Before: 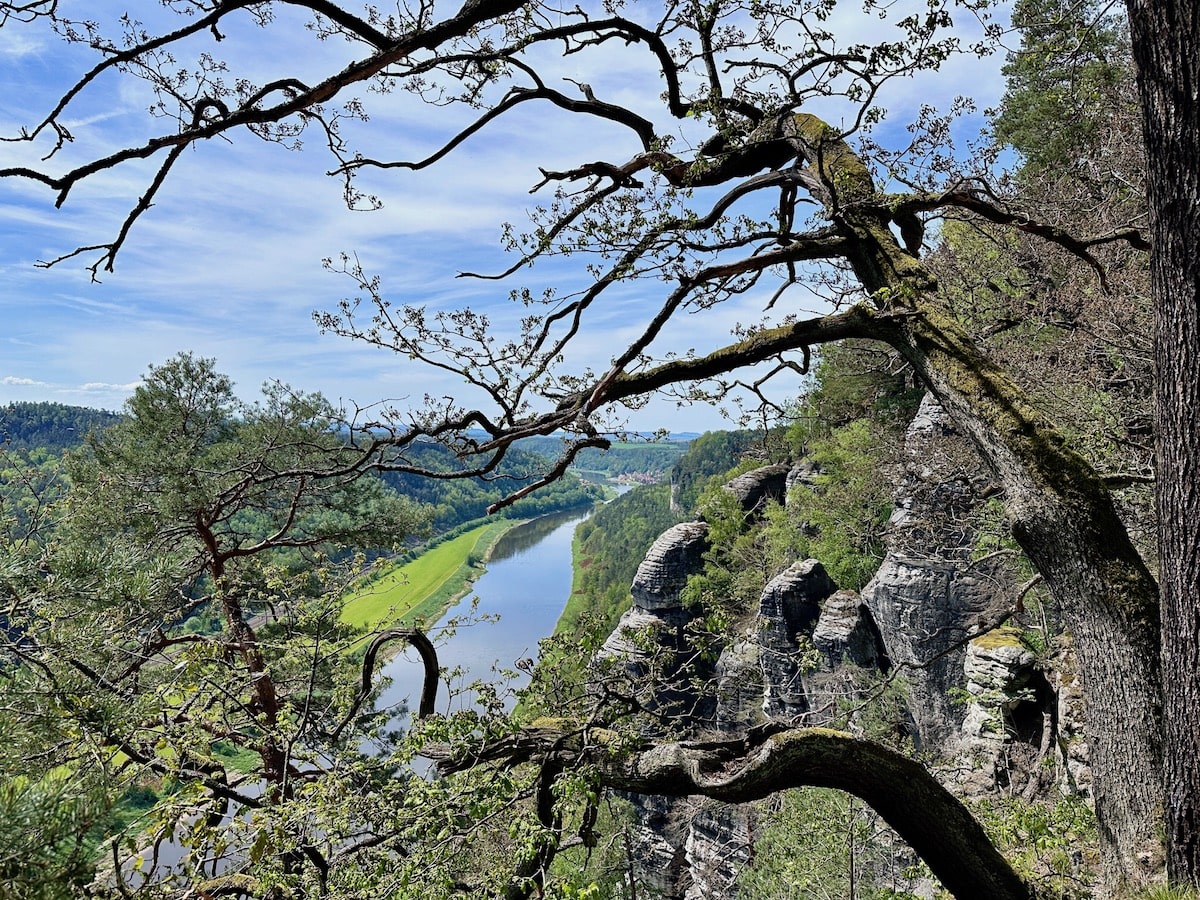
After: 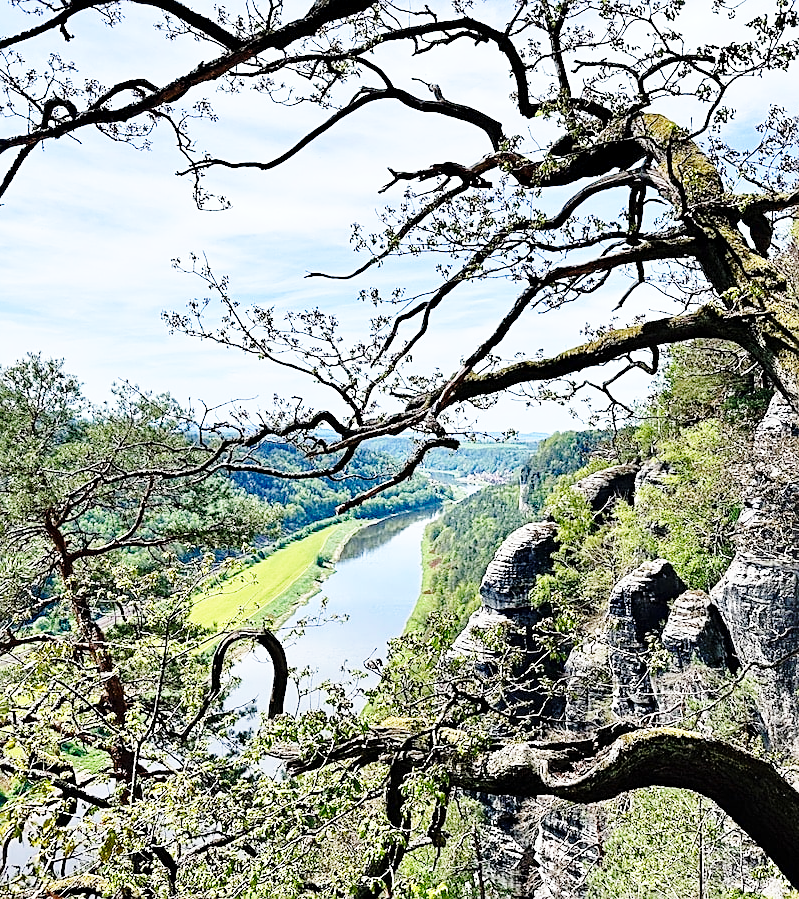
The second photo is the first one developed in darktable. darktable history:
crop and rotate: left 12.648%, right 20.685%
sharpen: on, module defaults
base curve: curves: ch0 [(0, 0) (0.028, 0.03) (0.105, 0.232) (0.387, 0.748) (0.754, 0.968) (1, 1)], fusion 1, exposure shift 0.576, preserve colors none
